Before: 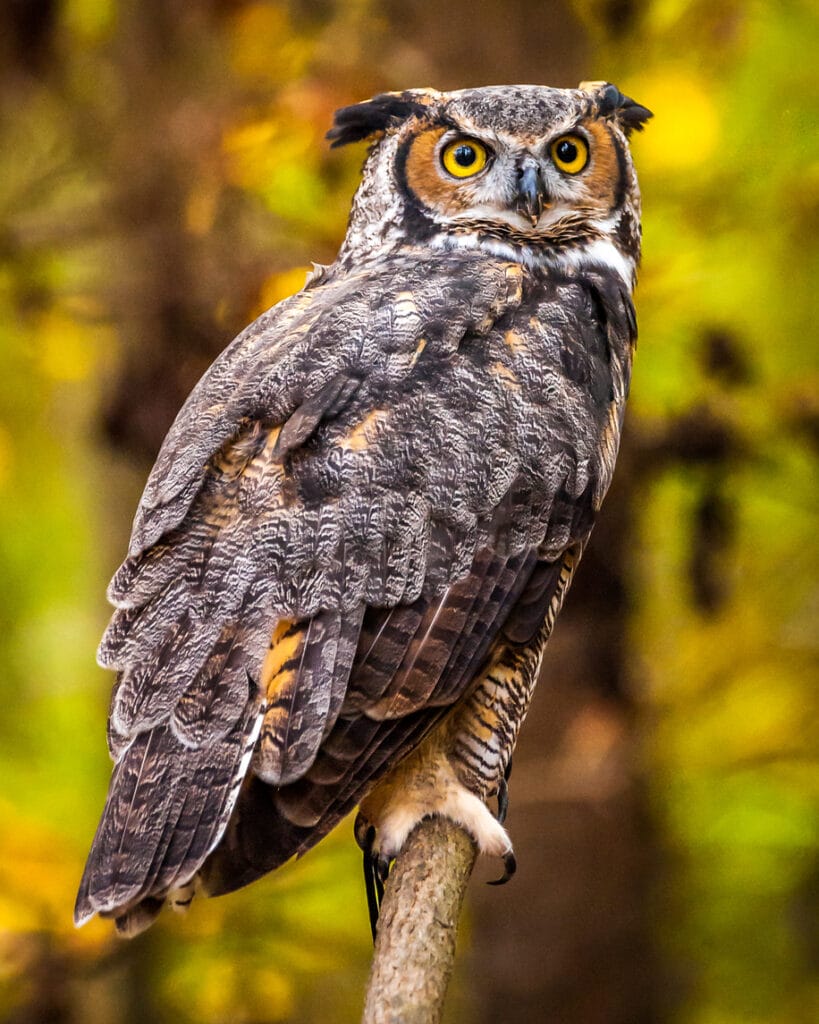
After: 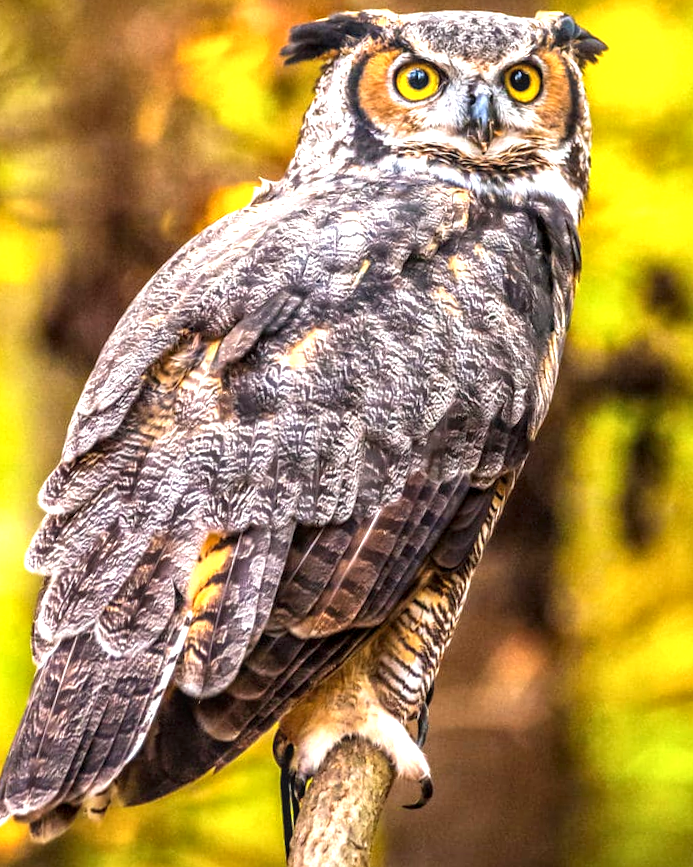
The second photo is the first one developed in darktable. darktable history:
local contrast: on, module defaults
exposure: black level correction 0, exposure 1 EV, compensate exposure bias true, compensate highlight preservation false
crop and rotate: angle -2.94°, left 5.406%, top 5.227%, right 4.631%, bottom 4.765%
